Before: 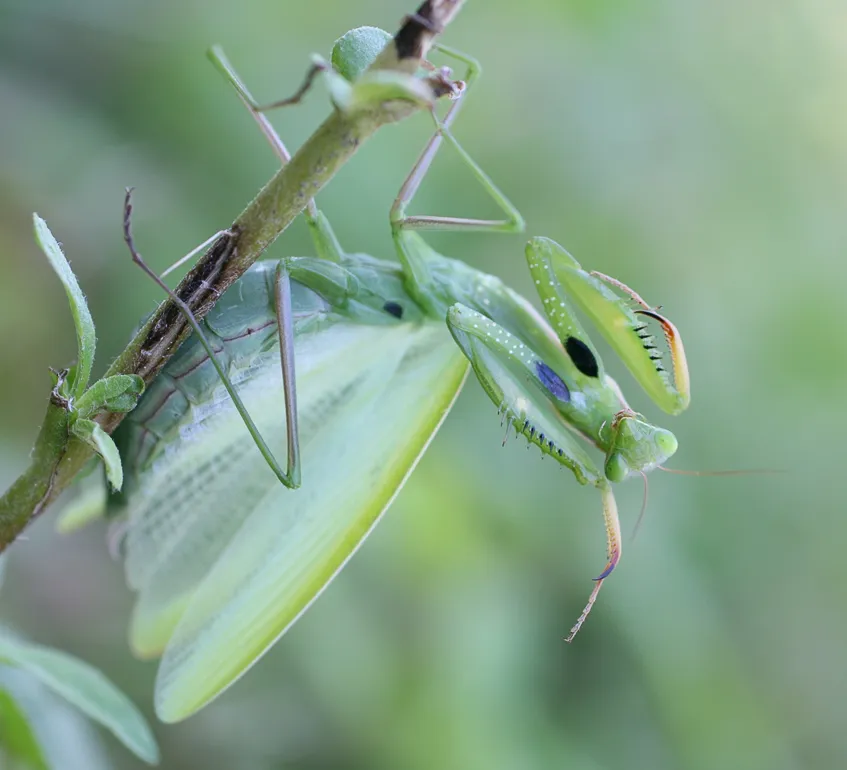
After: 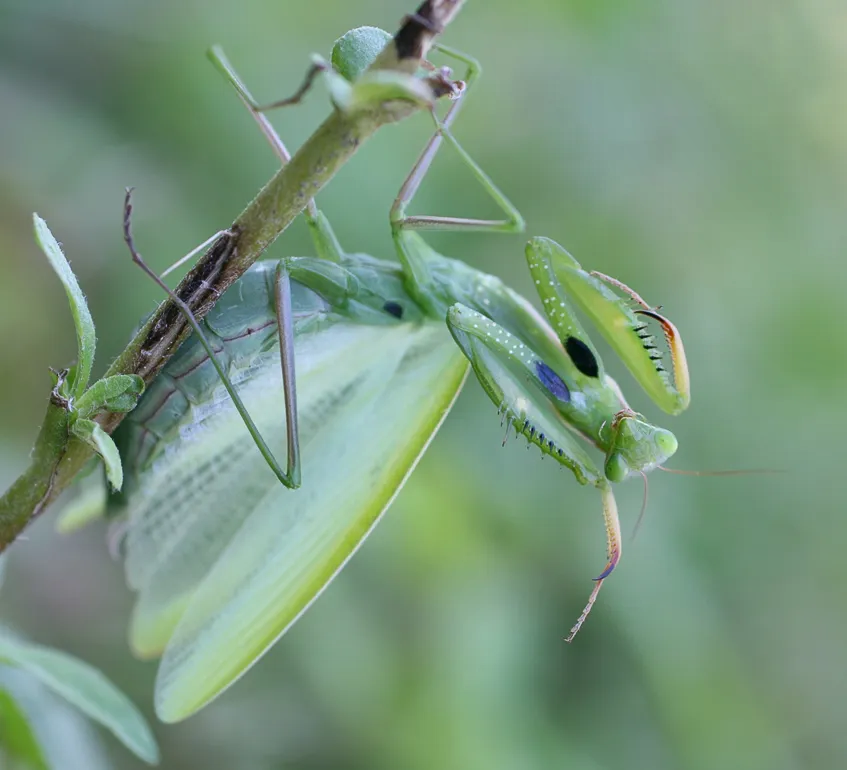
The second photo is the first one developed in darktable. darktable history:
shadows and highlights: radius 106.38, shadows 23.62, highlights -58.2, low approximation 0.01, soften with gaussian
